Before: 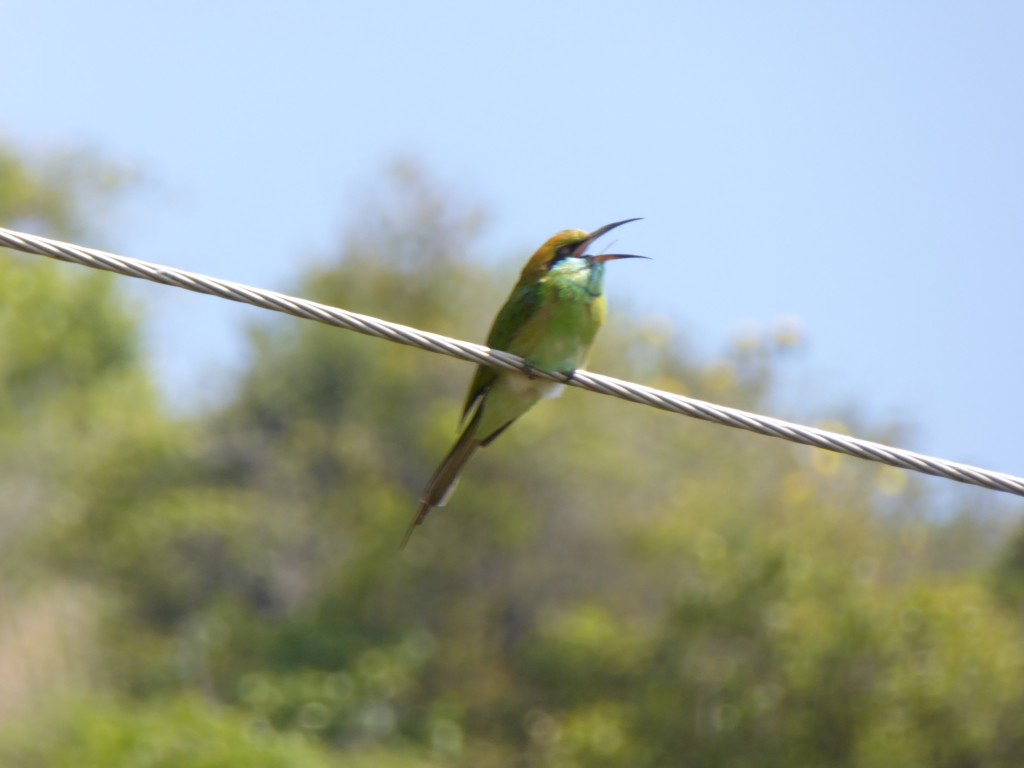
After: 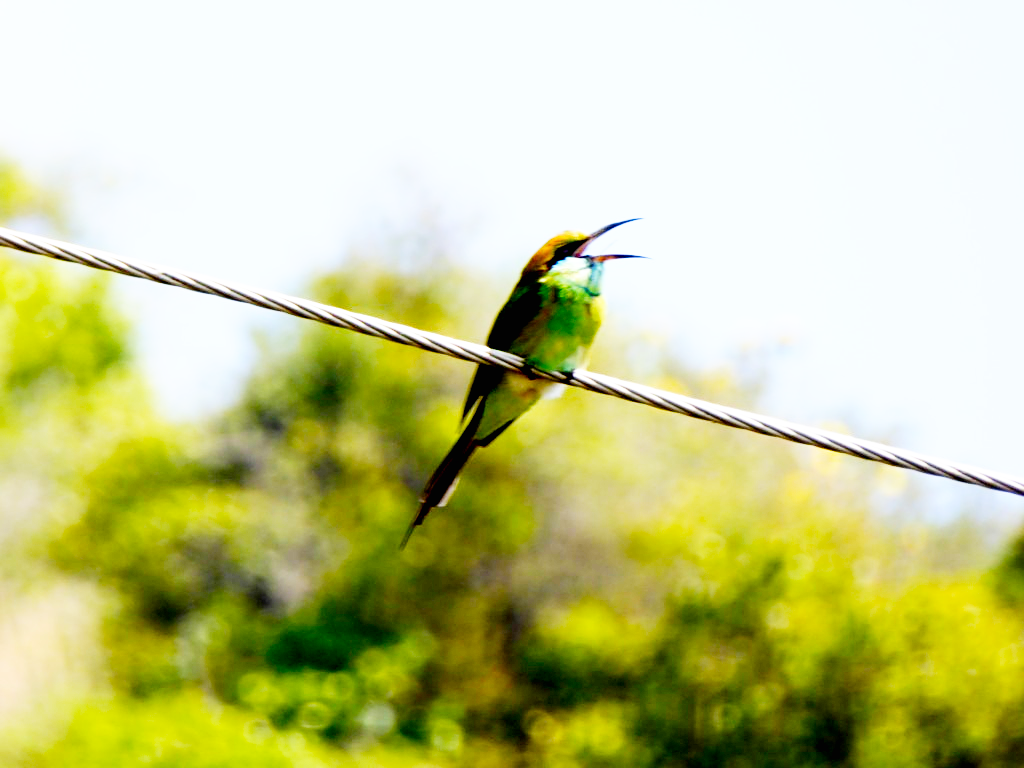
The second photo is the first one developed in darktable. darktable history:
exposure: black level correction 0.058, compensate highlight preservation false
base curve: curves: ch0 [(0, 0) (0.007, 0.004) (0.027, 0.03) (0.046, 0.07) (0.207, 0.54) (0.442, 0.872) (0.673, 0.972) (1, 1)], preserve colors none
contrast brightness saturation: contrast 0.098, brightness 0.038, saturation 0.085
sharpen: amount 0.208
